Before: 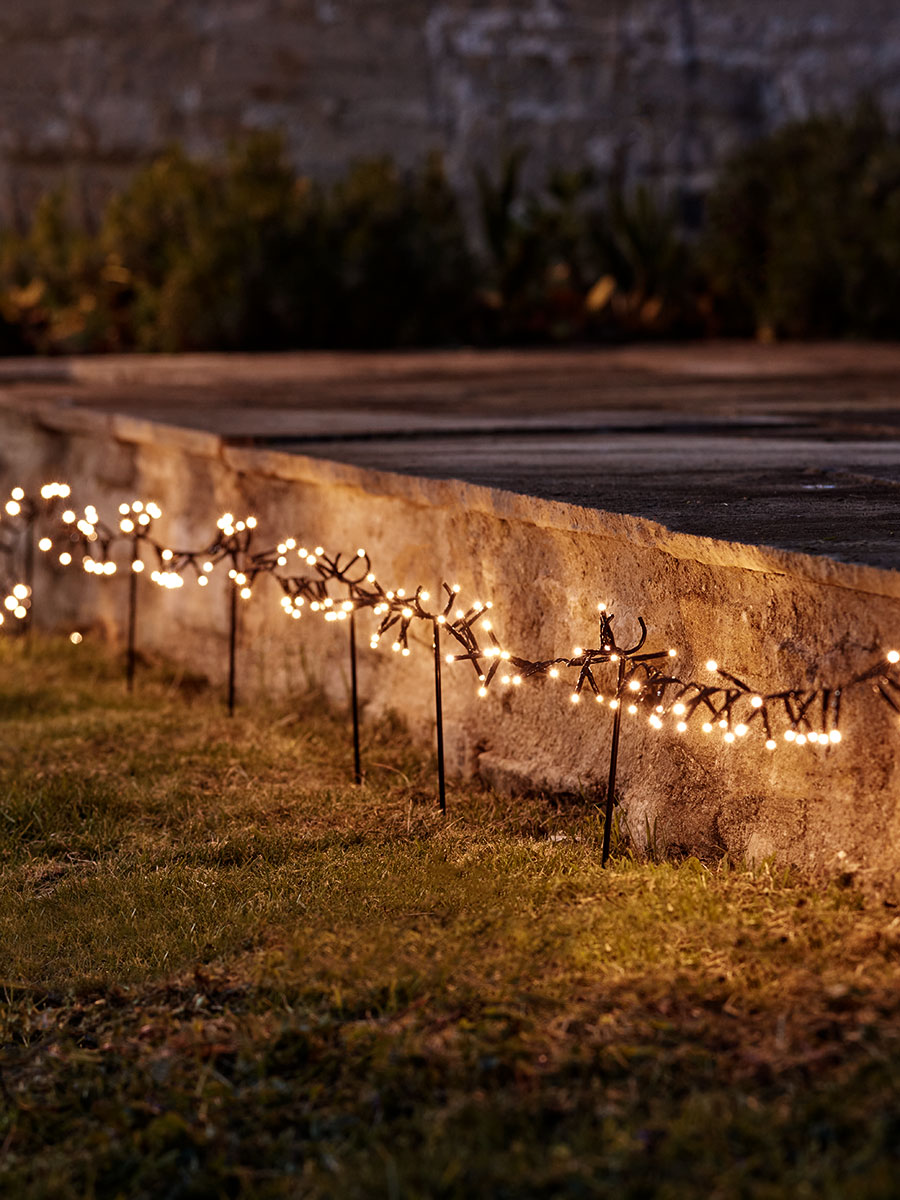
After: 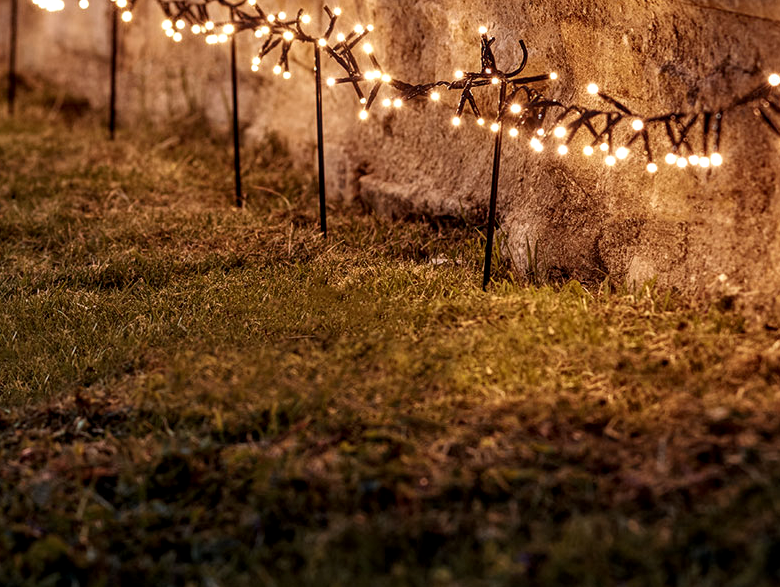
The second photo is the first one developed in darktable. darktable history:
crop and rotate: left 13.306%, top 48.129%, bottom 2.928%
local contrast: on, module defaults
